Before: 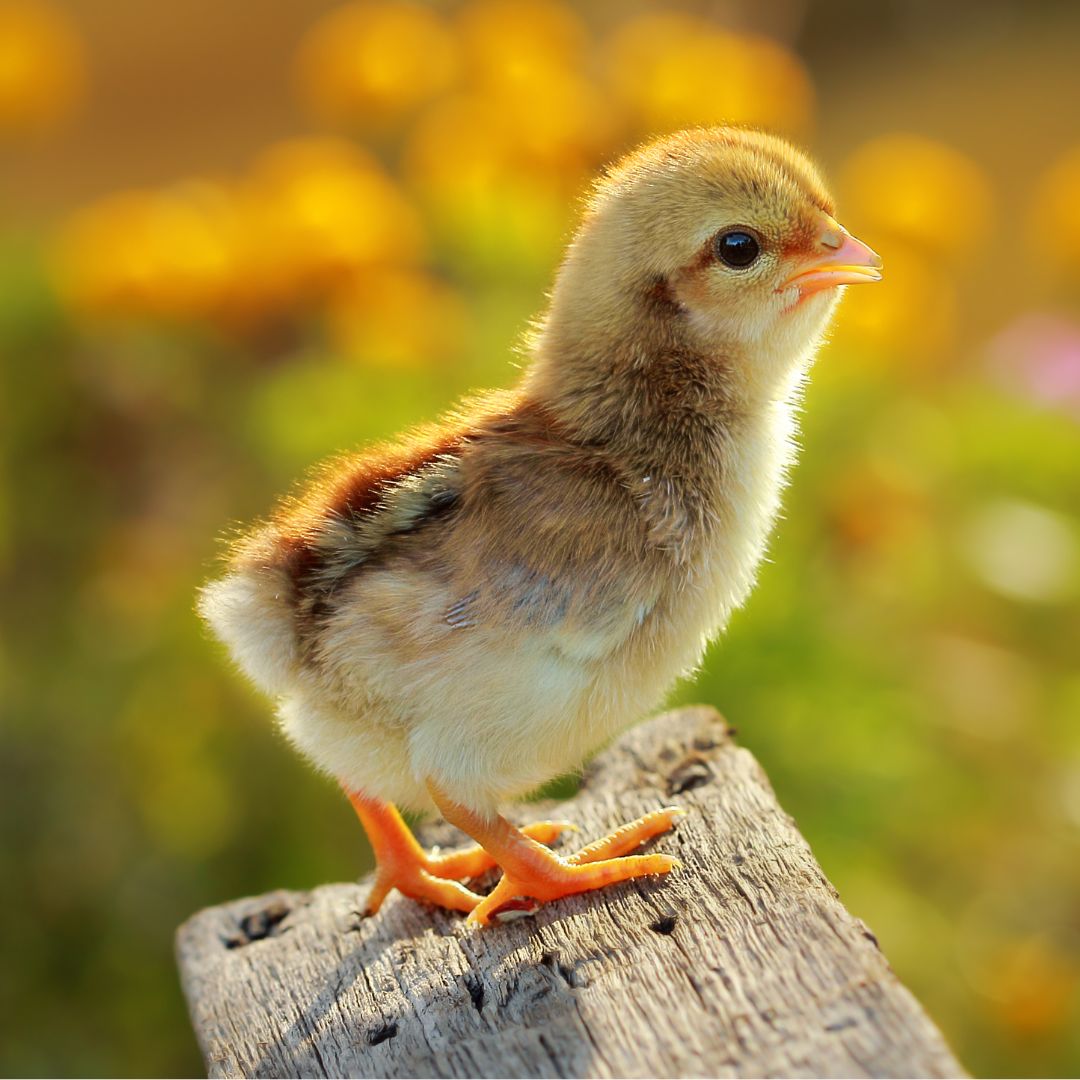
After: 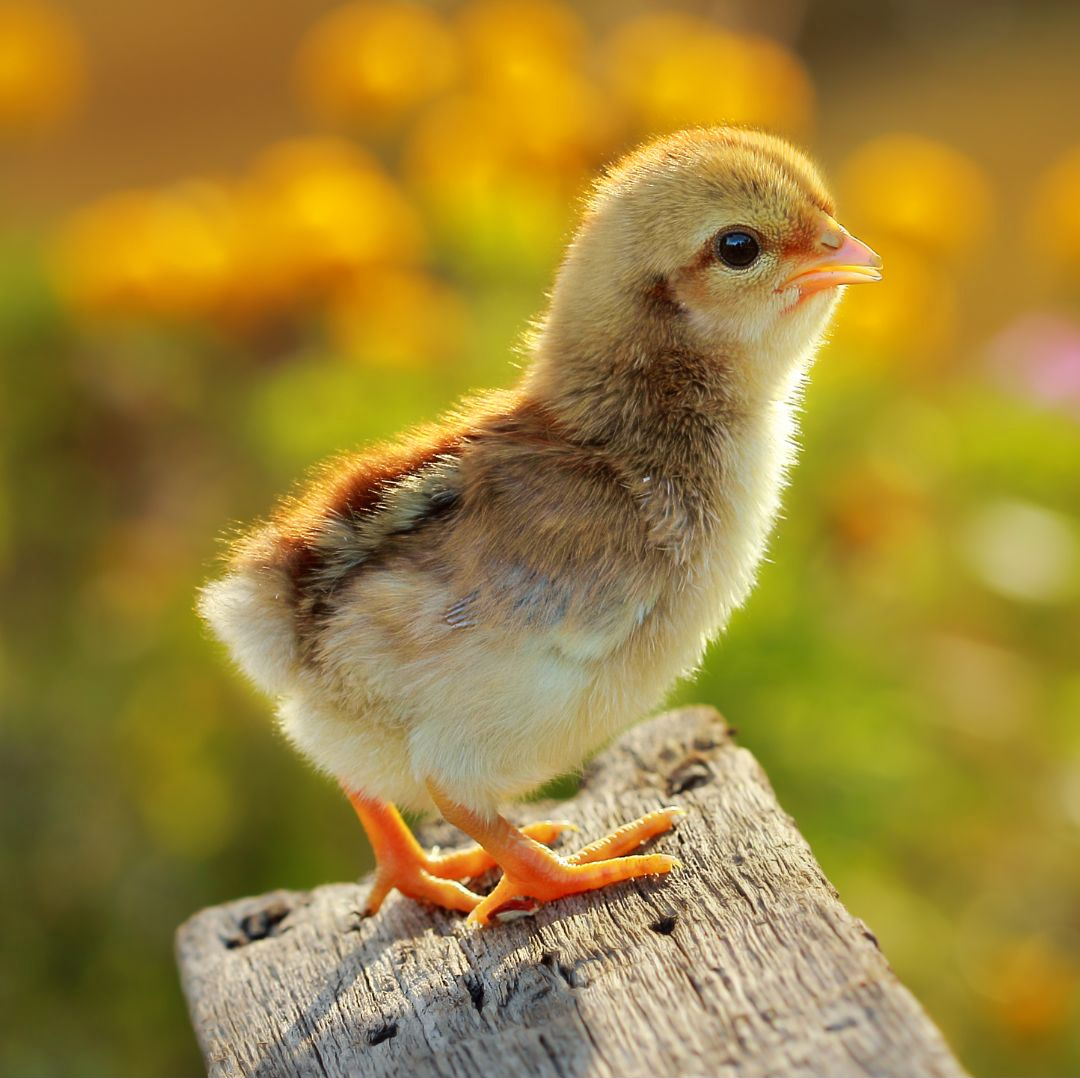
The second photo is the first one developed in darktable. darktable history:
crop: top 0.05%, bottom 0.098%
shadows and highlights: shadows 52.34, highlights -28.23, soften with gaussian
